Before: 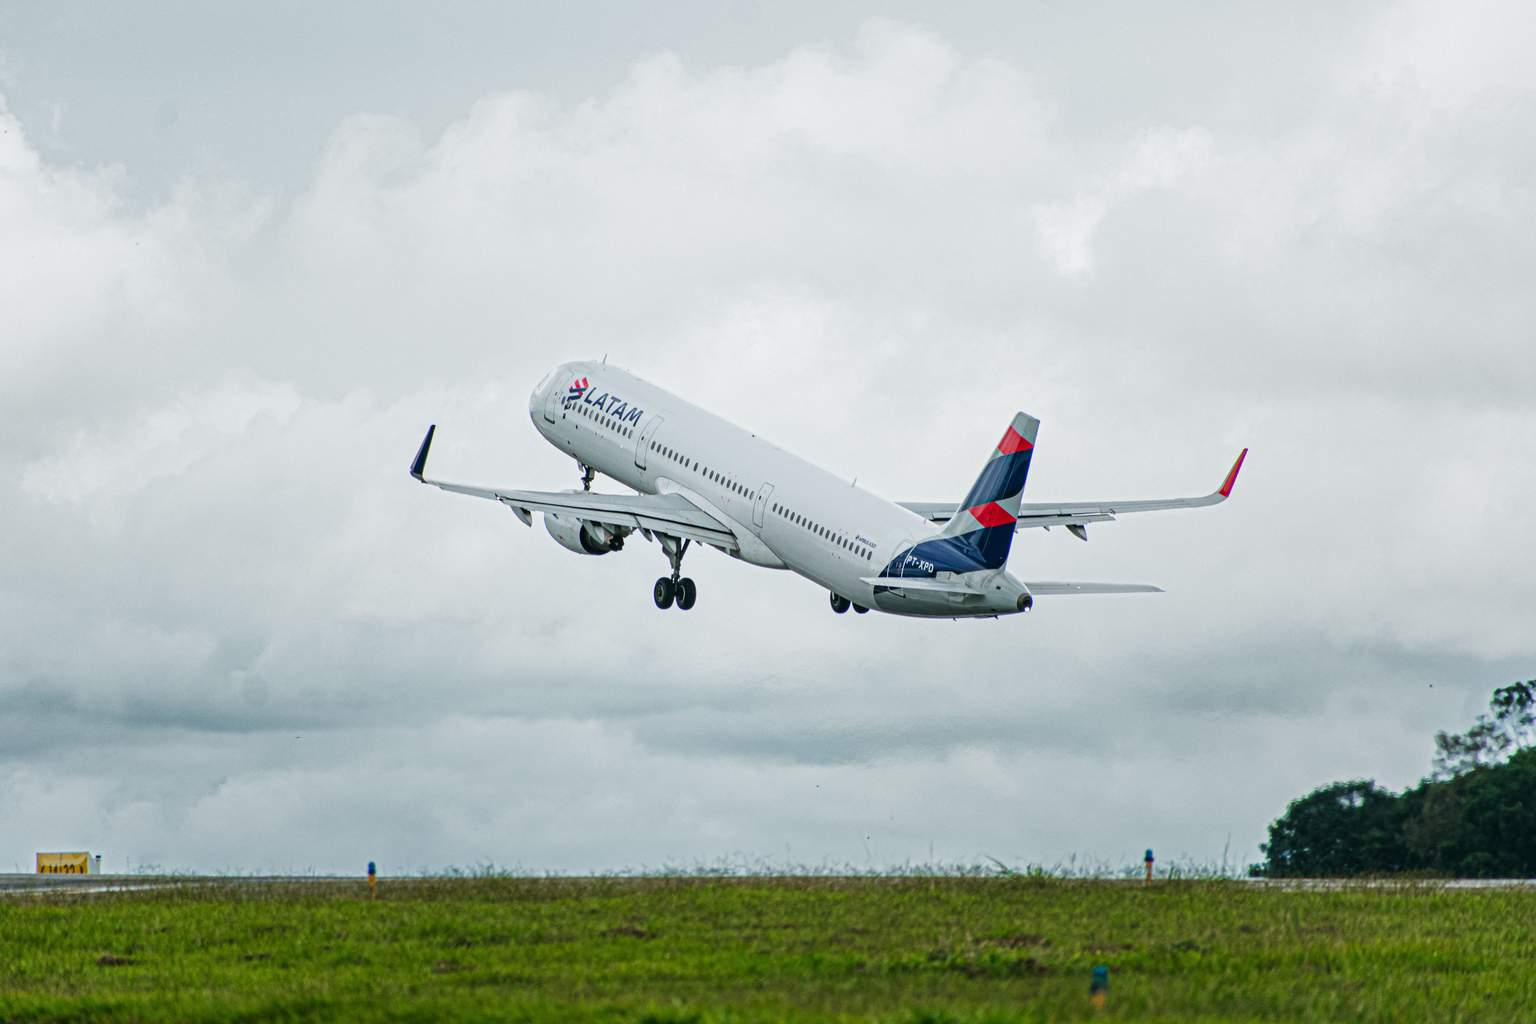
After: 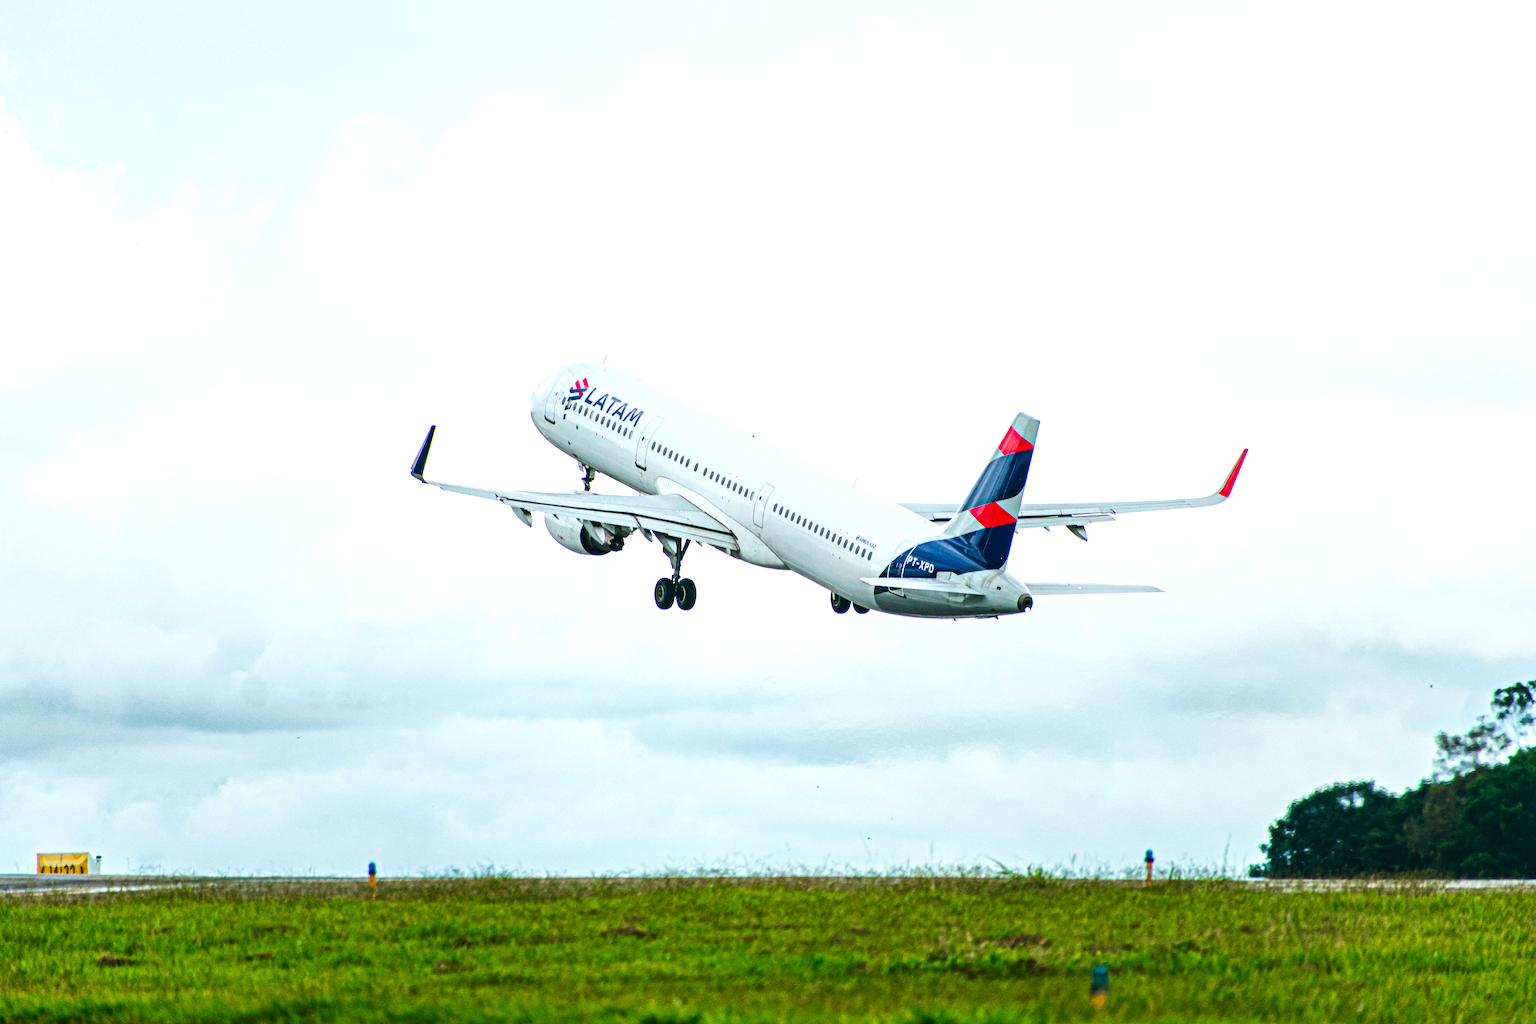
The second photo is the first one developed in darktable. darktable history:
exposure: black level correction 0, exposure 0.693 EV, compensate exposure bias true, compensate highlight preservation false
contrast brightness saturation: contrast 0.177, saturation 0.298
